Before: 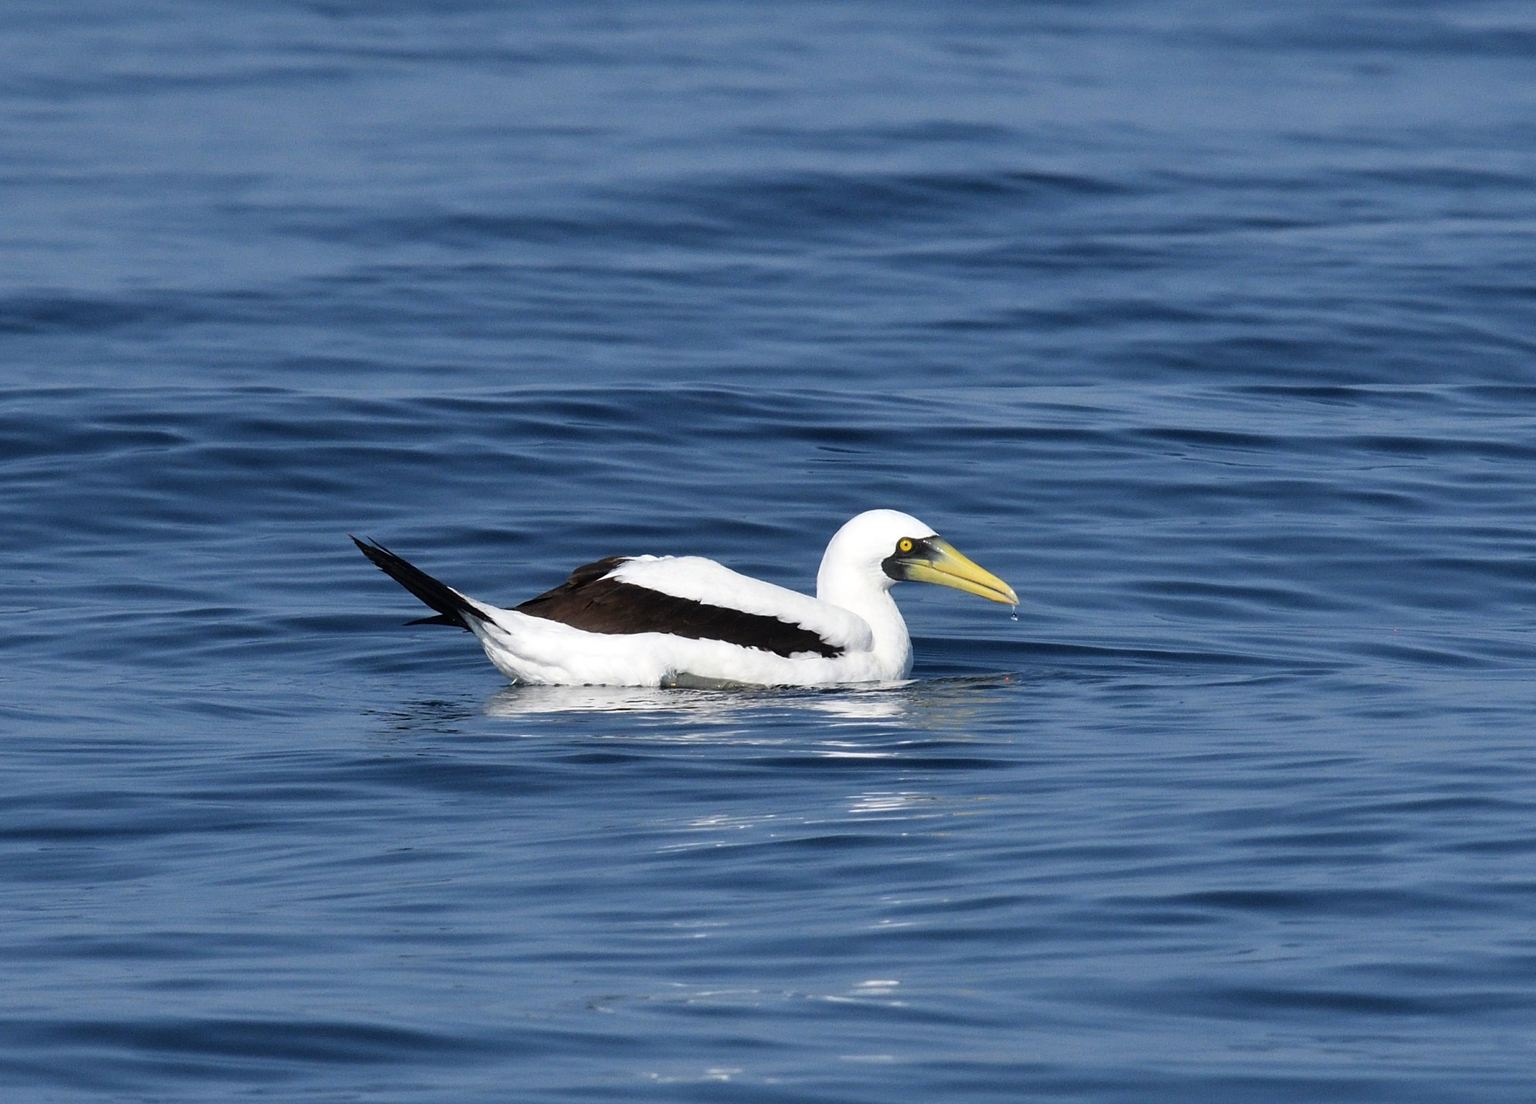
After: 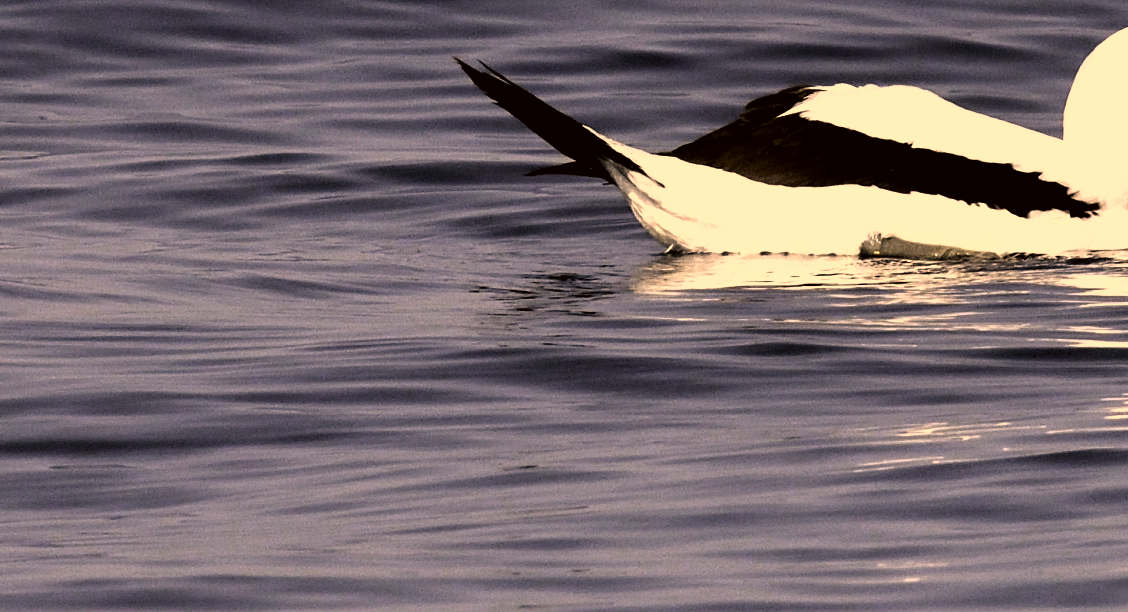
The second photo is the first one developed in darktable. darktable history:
color correction: highlights a* 17.94, highlights b* 35.39, shadows a* 1.48, shadows b* 6.42, saturation 1.01
crop: top 44.483%, right 43.593%, bottom 12.892%
filmic rgb: black relative exposure -8.2 EV, white relative exposure 2.2 EV, threshold 3 EV, hardness 7.11, latitude 85.74%, contrast 1.696, highlights saturation mix -4%, shadows ↔ highlights balance -2.69%, color science v5 (2021), contrast in shadows safe, contrast in highlights safe, enable highlight reconstruction true
